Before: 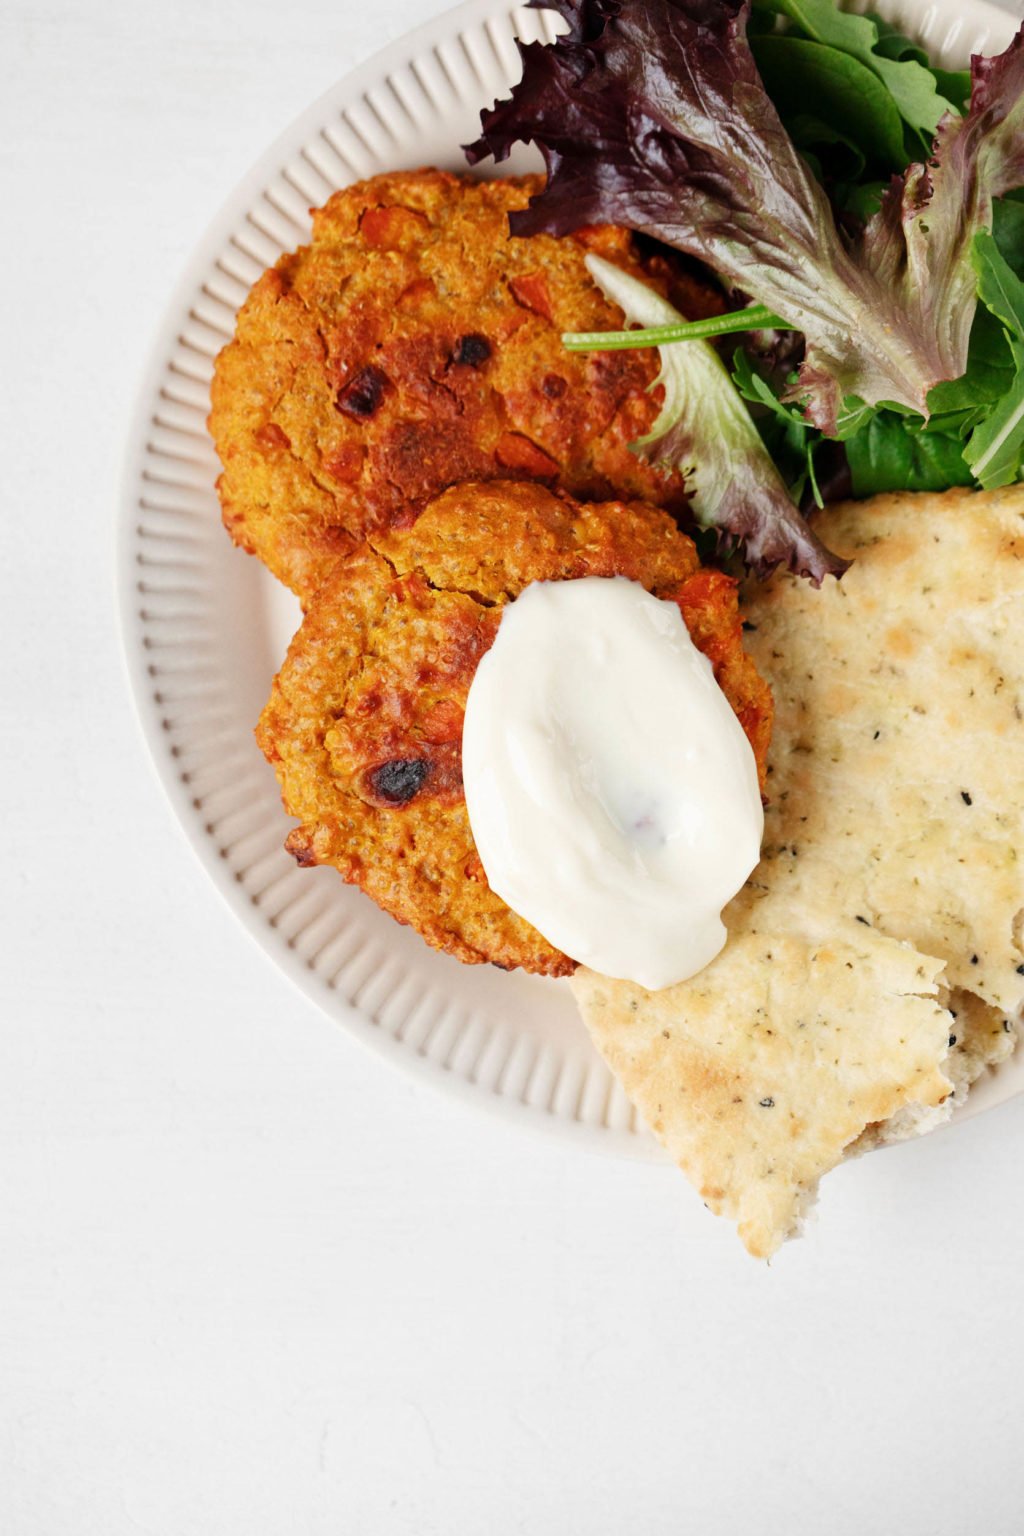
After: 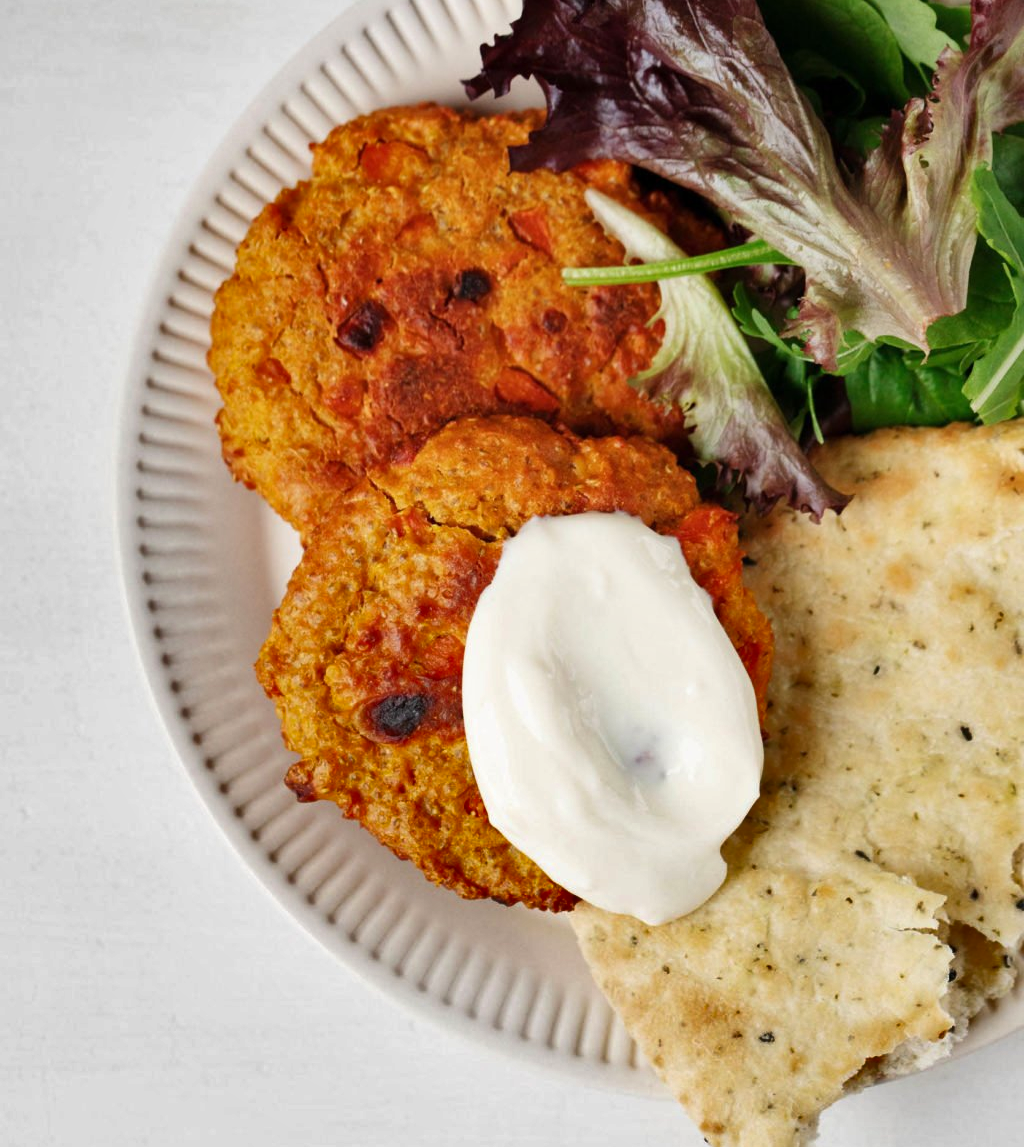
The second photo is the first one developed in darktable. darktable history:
crop: top 4.245%, bottom 21.059%
shadows and highlights: radius 109.55, shadows 23.66, highlights -57.6, low approximation 0.01, soften with gaussian
